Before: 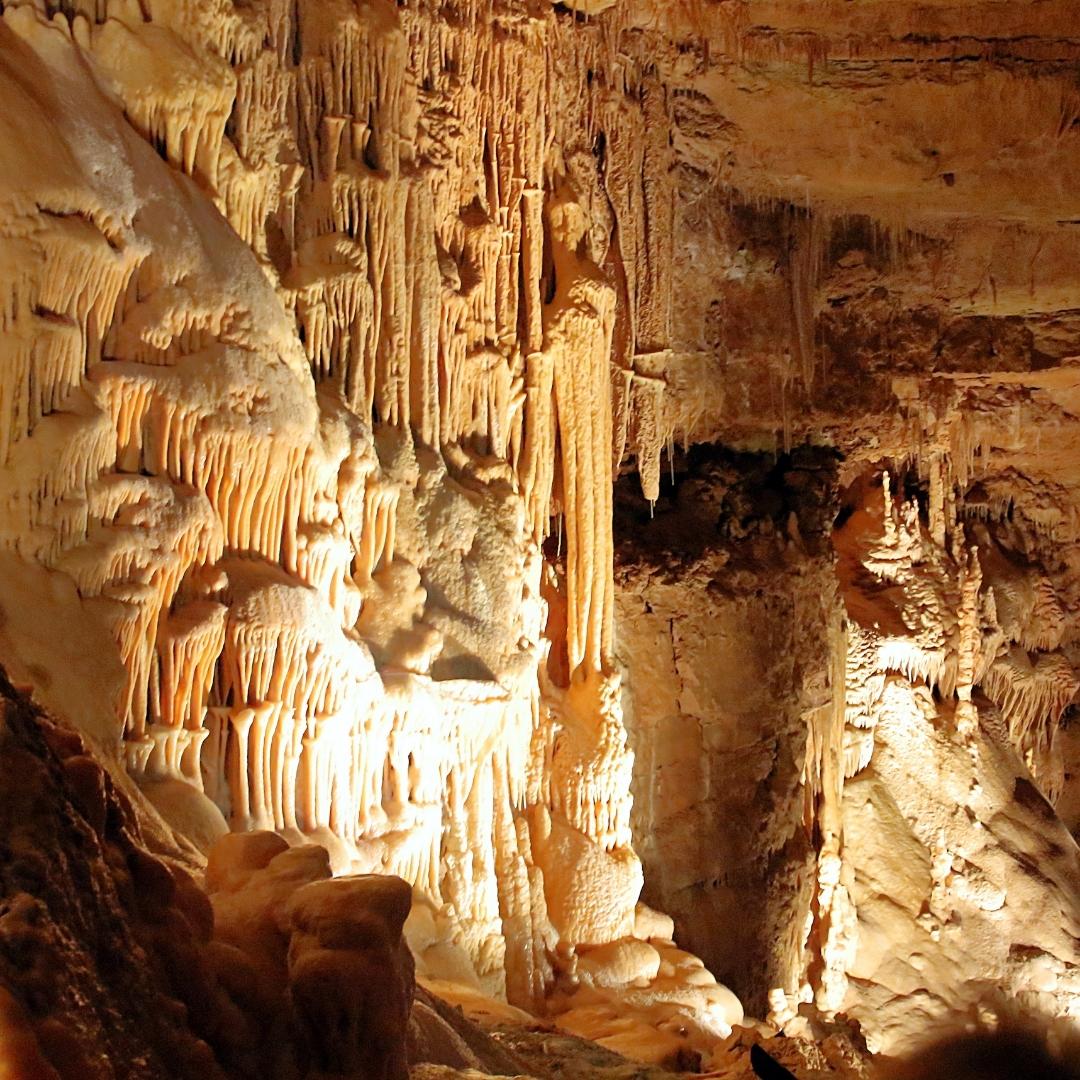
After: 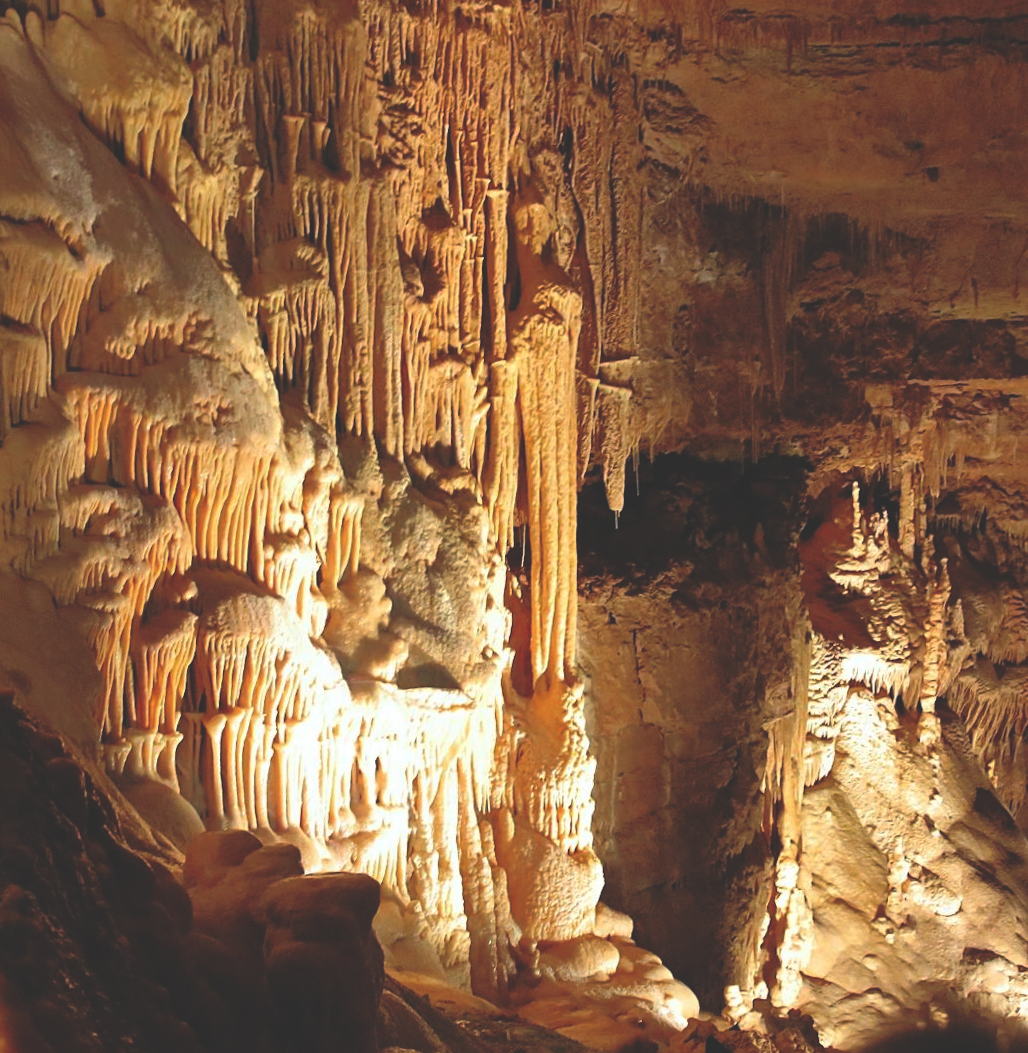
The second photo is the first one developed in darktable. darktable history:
rgb curve: curves: ch0 [(0, 0.186) (0.314, 0.284) (0.775, 0.708) (1, 1)], compensate middle gray true, preserve colors none
rotate and perspective: rotation 0.074°, lens shift (vertical) 0.096, lens shift (horizontal) -0.041, crop left 0.043, crop right 0.952, crop top 0.024, crop bottom 0.979
exposure: black level correction 0, compensate exposure bias true, compensate highlight preservation false
